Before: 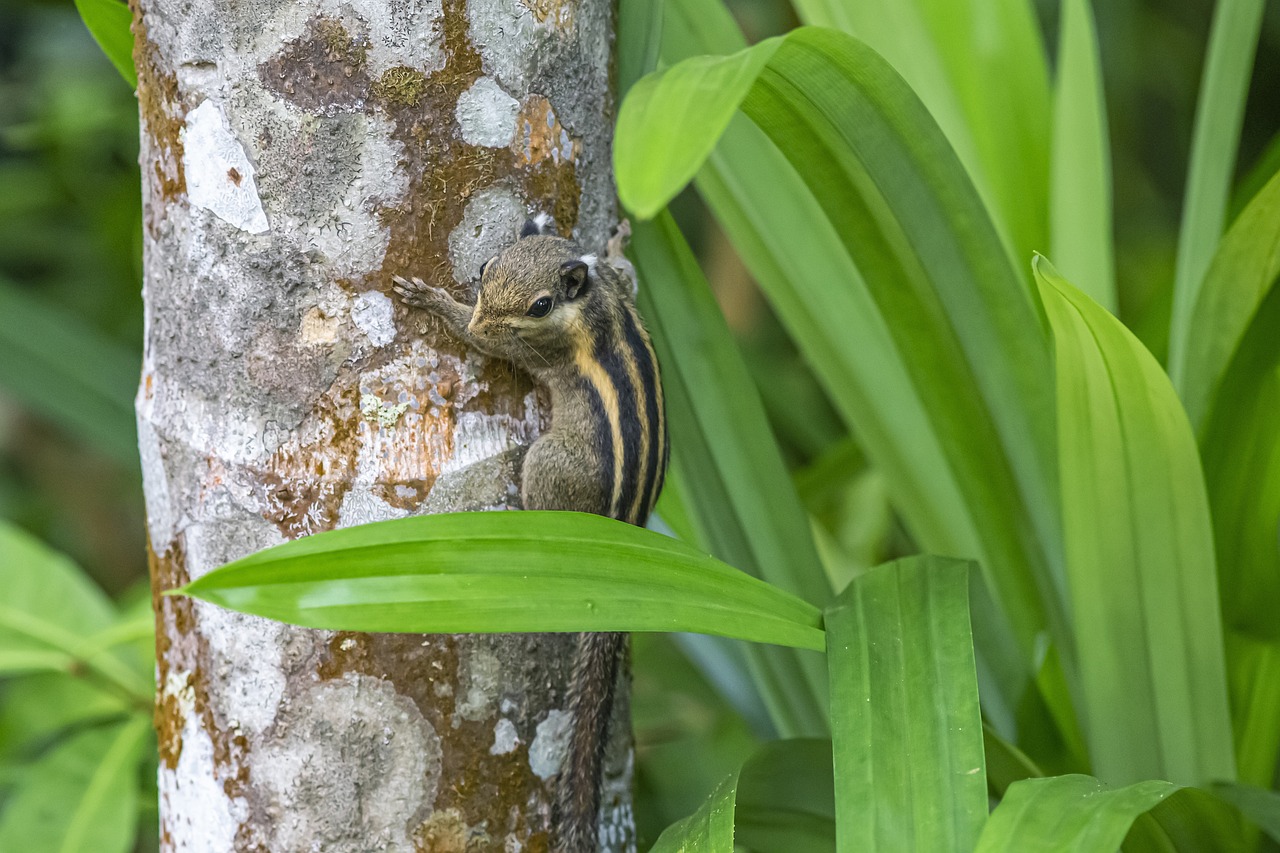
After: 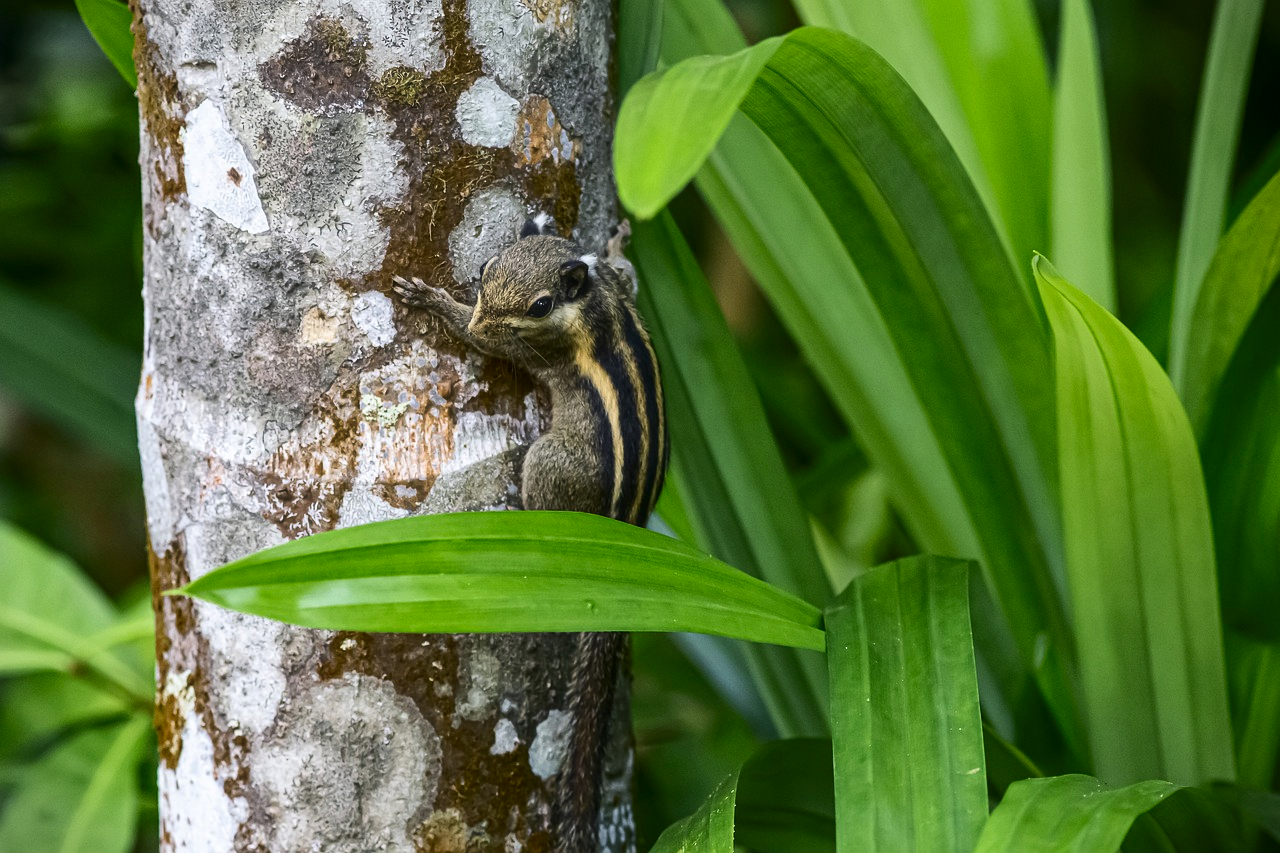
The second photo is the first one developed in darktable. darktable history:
haze removal: strength -0.099, compatibility mode true, adaptive false
vignetting: fall-off start 99.22%
contrast brightness saturation: contrast 0.189, brightness -0.23, saturation 0.118
